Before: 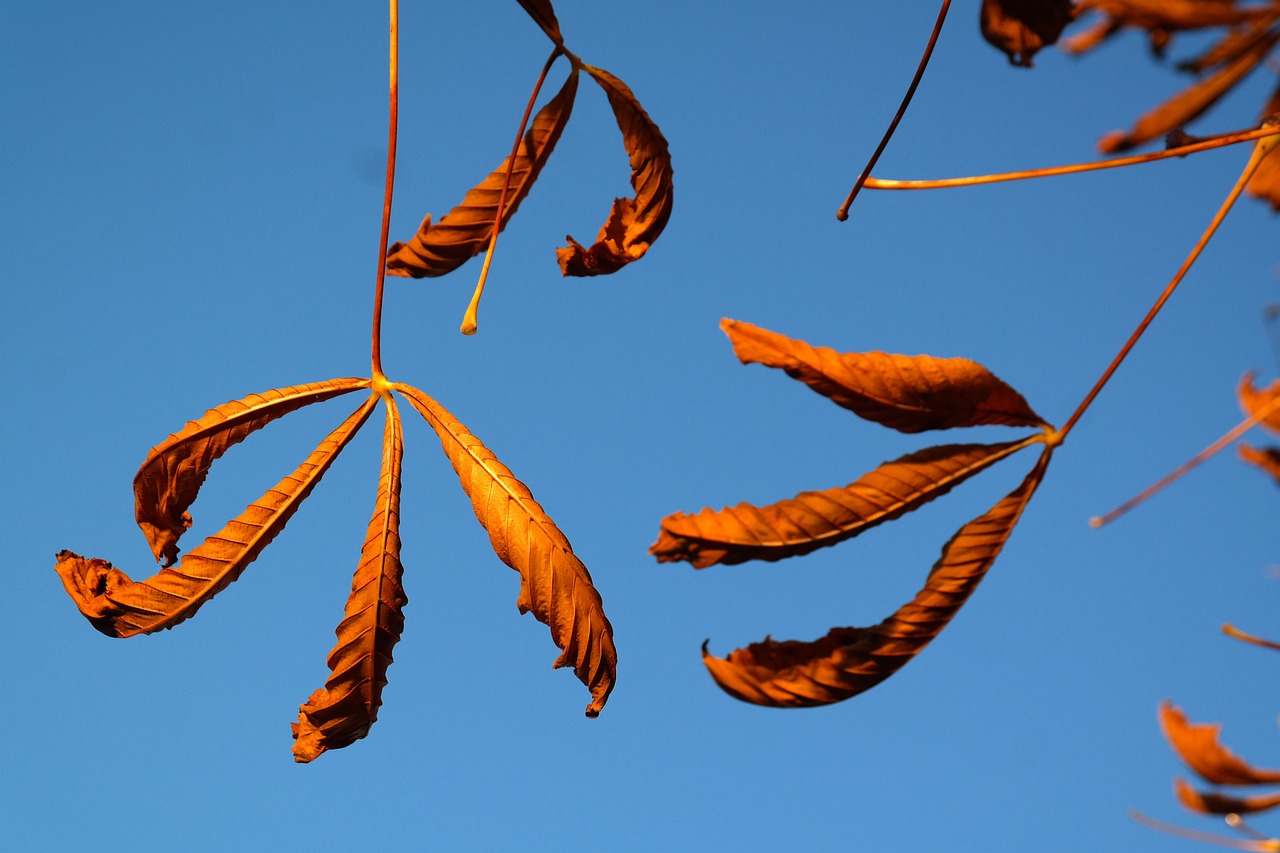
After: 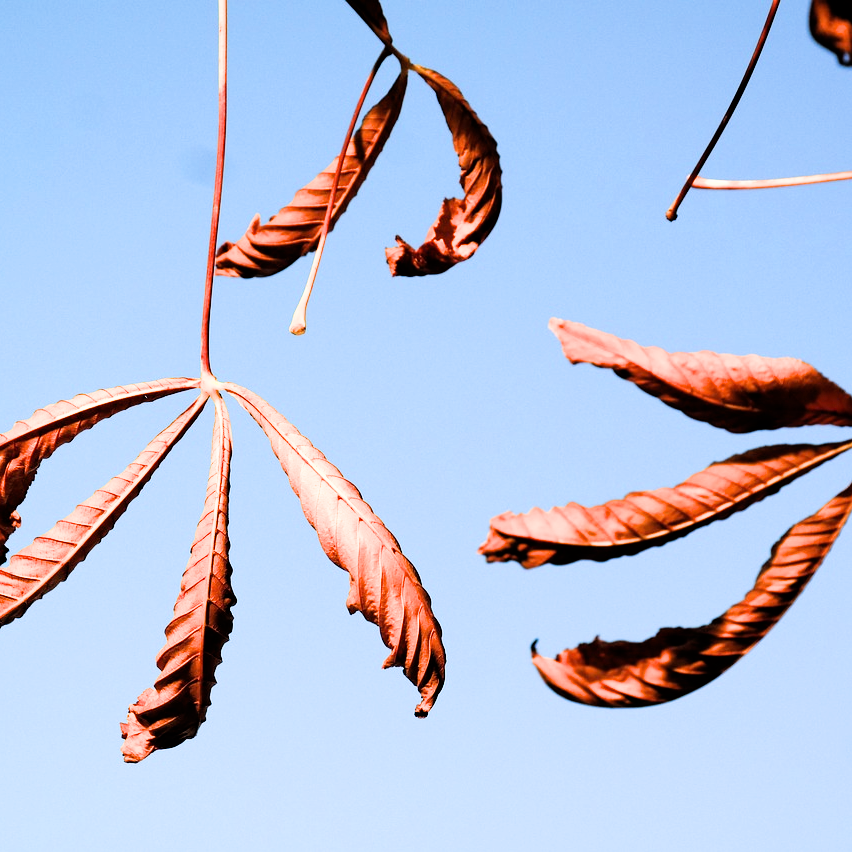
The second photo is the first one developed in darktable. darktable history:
exposure: black level correction 0, exposure 1.465 EV, compensate highlight preservation false
filmic rgb: black relative exposure -5.01 EV, white relative exposure 3.53 EV, hardness 3.19, contrast 1.502, highlights saturation mix -49.94%
crop and rotate: left 13.368%, right 20.031%
